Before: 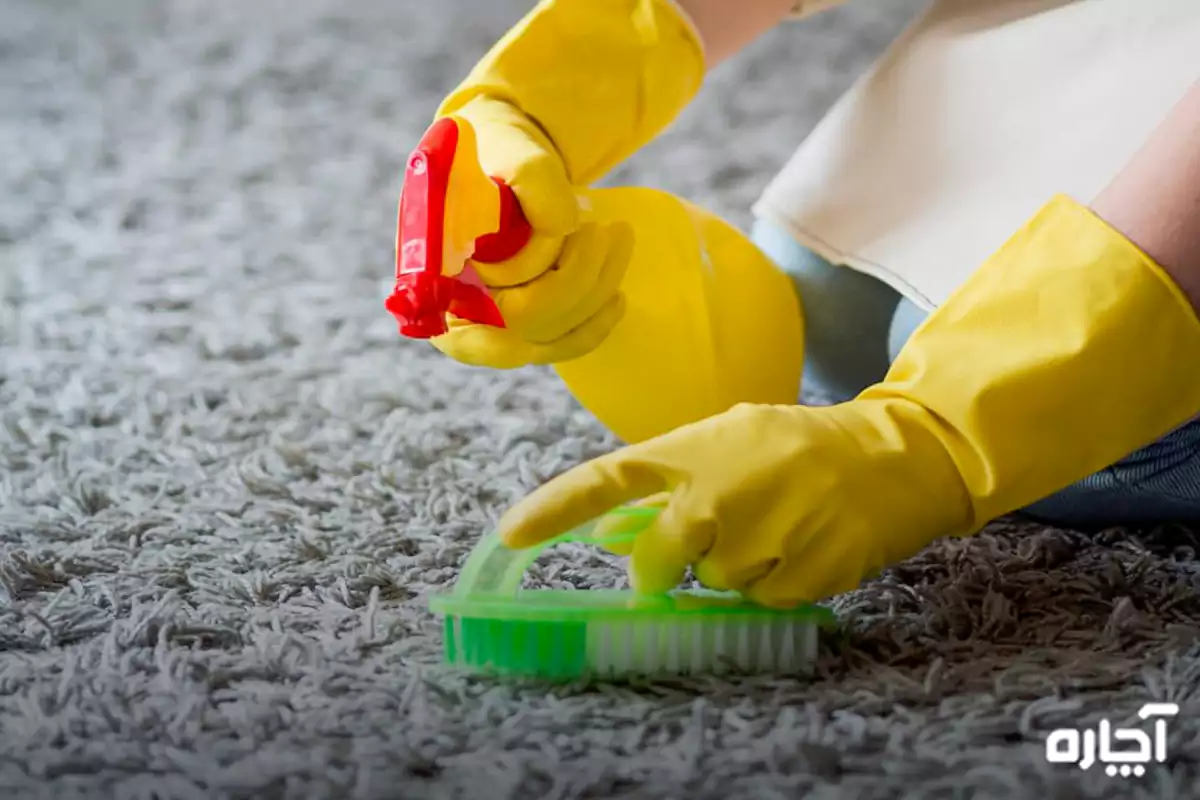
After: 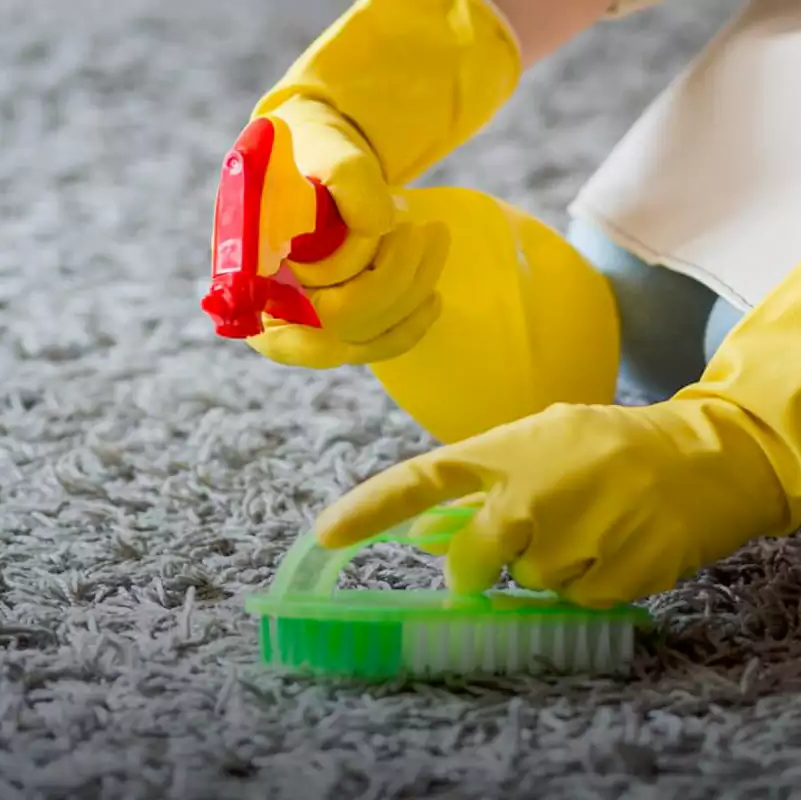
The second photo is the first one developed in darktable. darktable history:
crop: left 15.408%, right 17.828%
